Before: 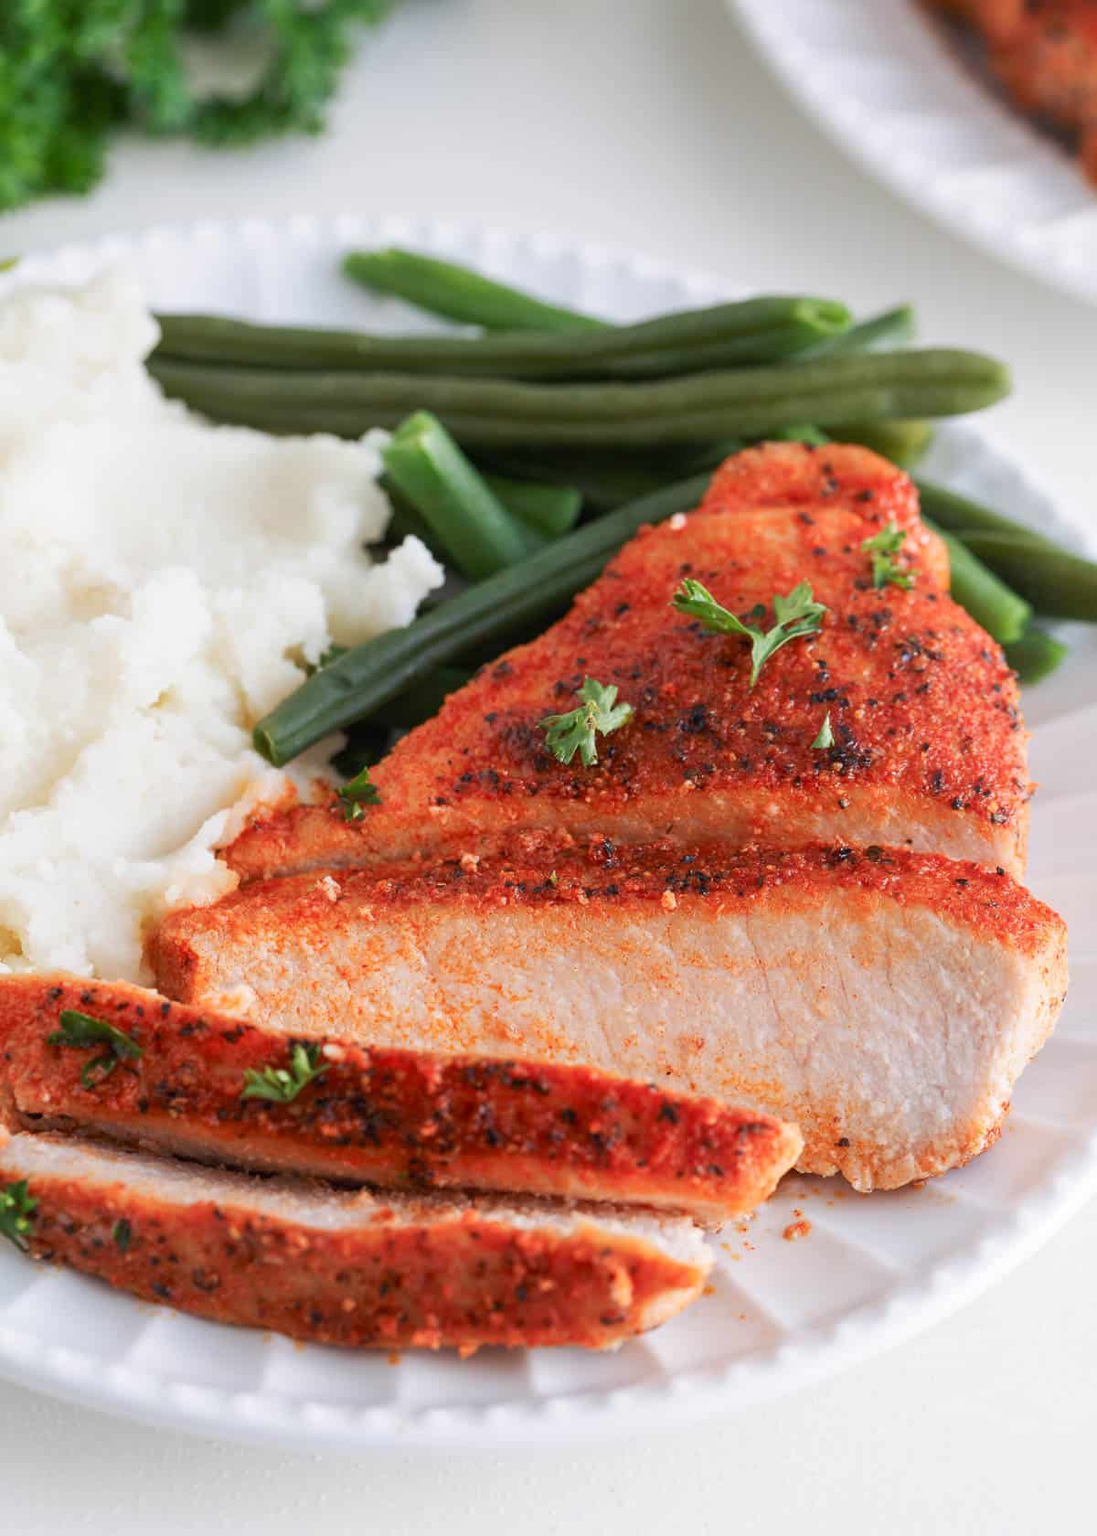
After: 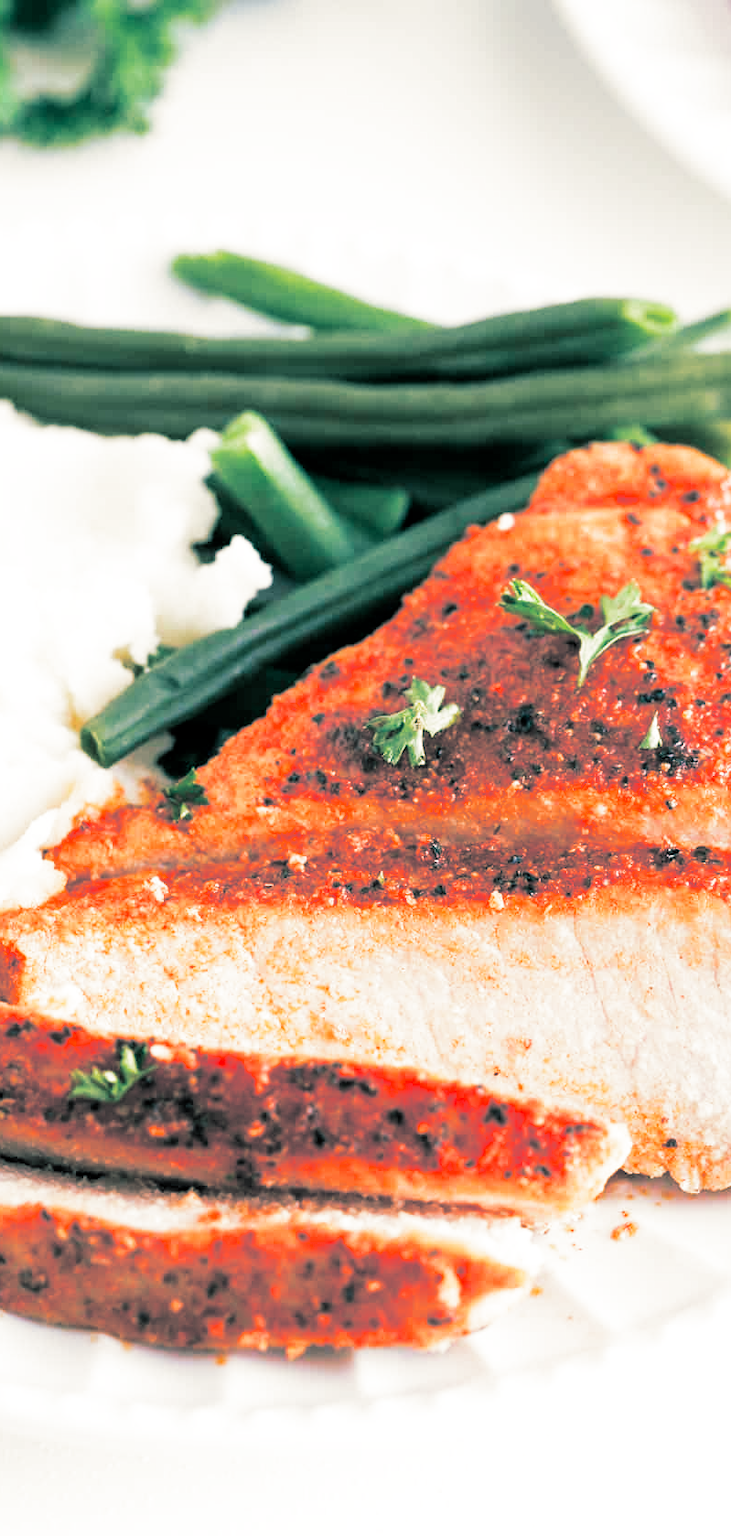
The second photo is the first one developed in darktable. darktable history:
split-toning: shadows › hue 186.43°, highlights › hue 49.29°, compress 30.29%
filmic rgb: middle gray luminance 12.74%, black relative exposure -10.13 EV, white relative exposure 3.47 EV, threshold 6 EV, target black luminance 0%, hardness 5.74, latitude 44.69%, contrast 1.221, highlights saturation mix 5%, shadows ↔ highlights balance 26.78%, add noise in highlights 0, preserve chrominance no, color science v3 (2019), use custom middle-gray values true, iterations of high-quality reconstruction 0, contrast in highlights soft, enable highlight reconstruction true
crop and rotate: left 15.754%, right 17.579%
exposure: black level correction 0.001, exposure 0.5 EV, compensate exposure bias true, compensate highlight preservation false
